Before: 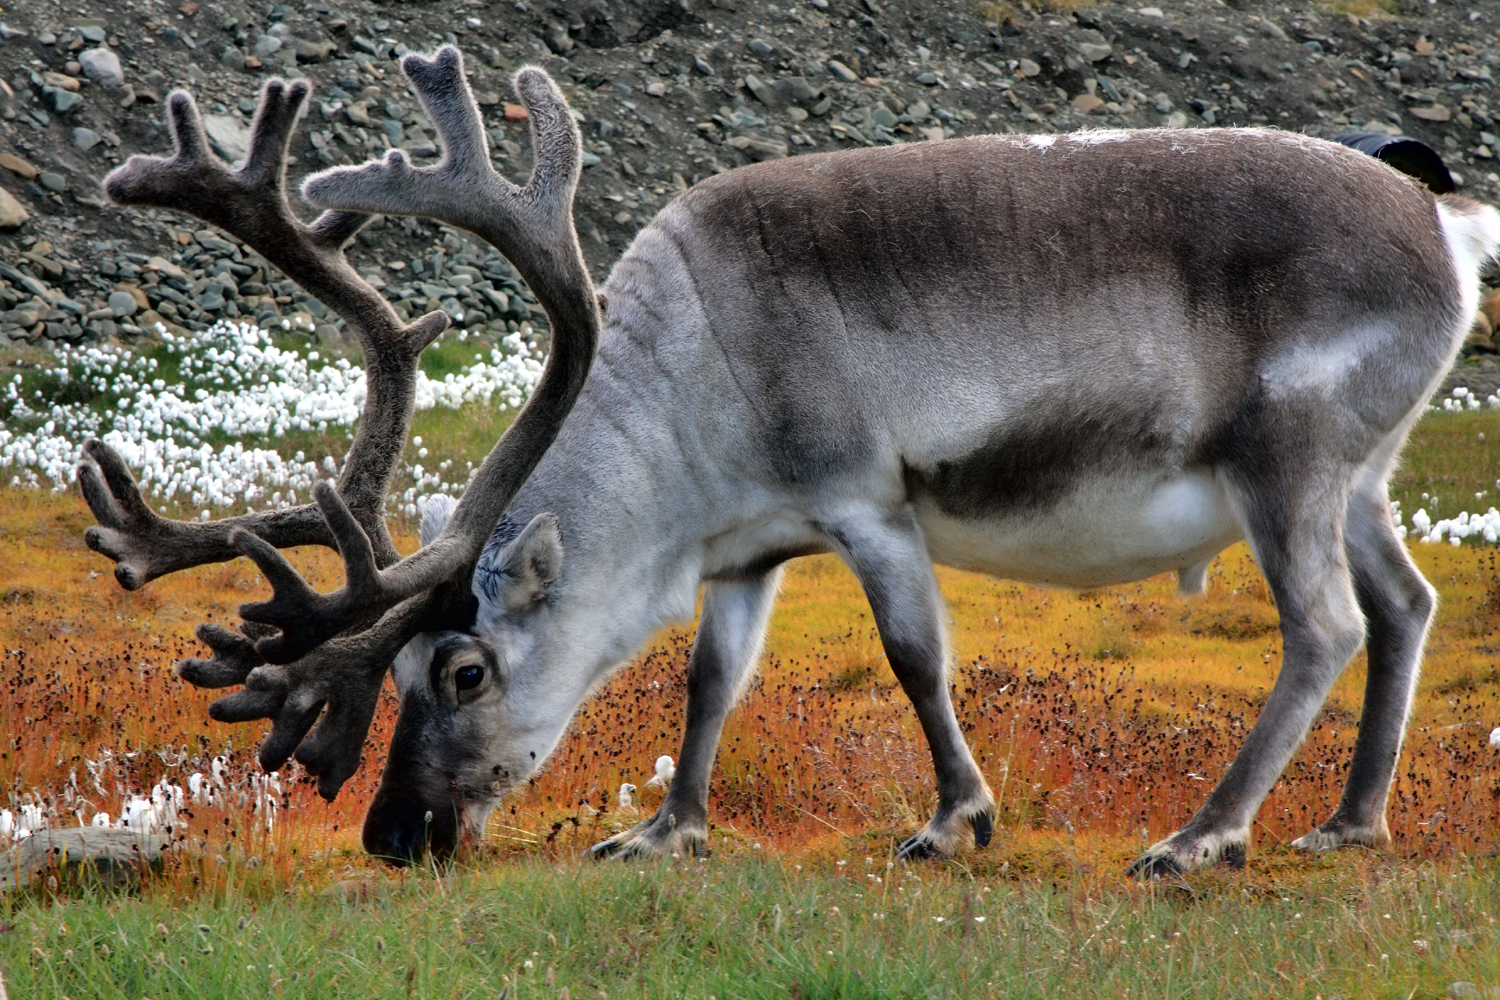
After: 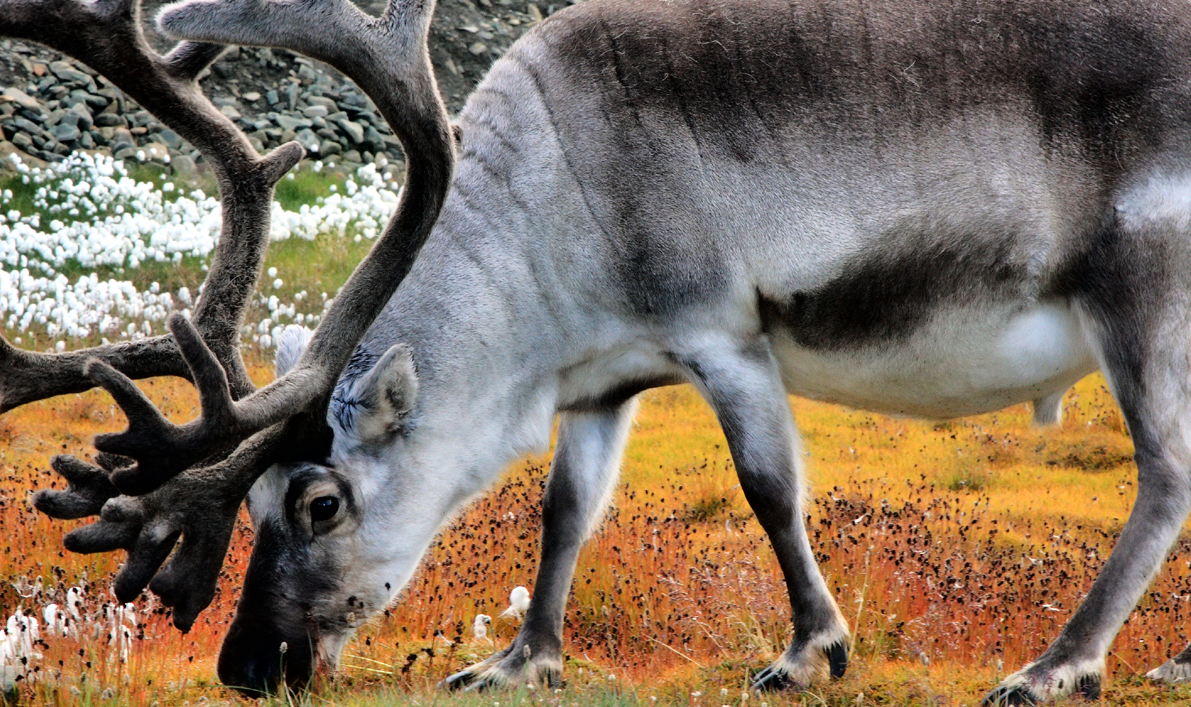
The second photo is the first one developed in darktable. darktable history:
crop: left 9.712%, top 16.928%, right 10.845%, bottom 12.332%
tone curve: curves: ch0 [(0, 0) (0.004, 0.001) (0.133, 0.112) (0.325, 0.362) (0.832, 0.893) (1, 1)], color space Lab, linked channels, preserve colors none
tone equalizer: on, module defaults
